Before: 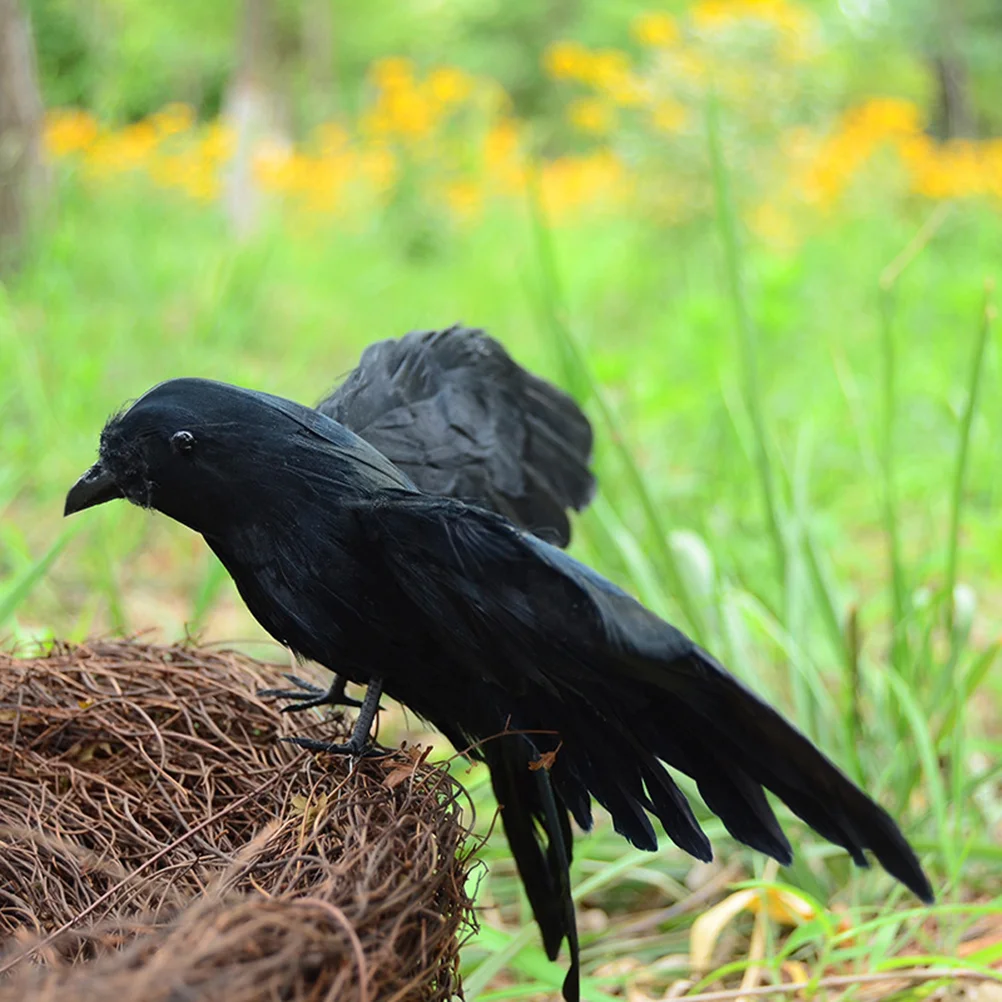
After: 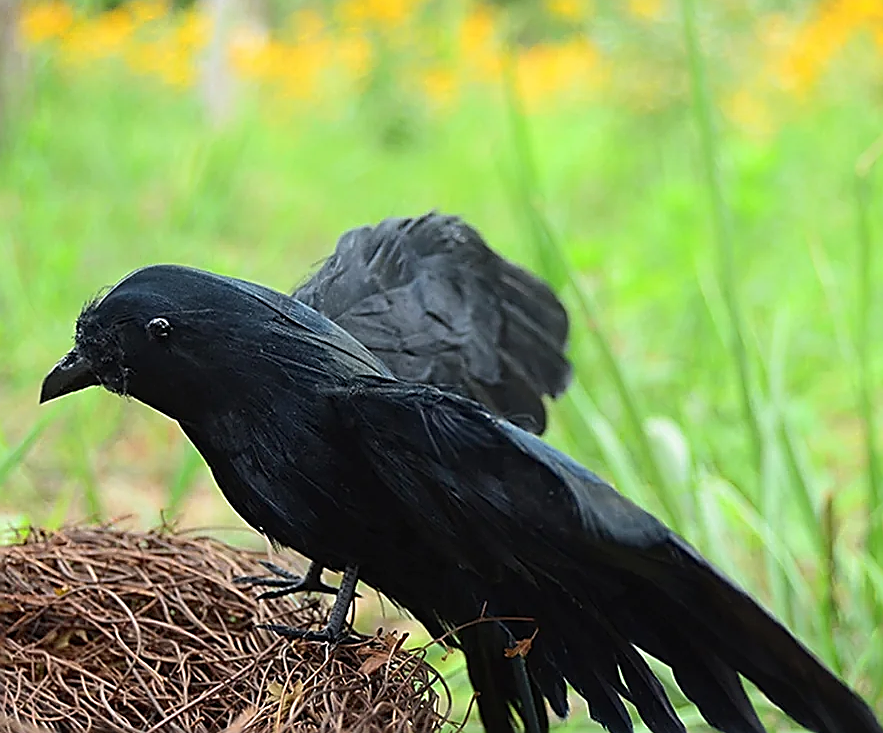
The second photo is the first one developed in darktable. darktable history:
sharpen: radius 1.672, amount 1.312
crop and rotate: left 2.459%, top 11.281%, right 9.403%, bottom 15.469%
contrast equalizer: octaves 7, y [[0.5, 0.5, 0.472, 0.5, 0.5, 0.5], [0.5 ×6], [0.5 ×6], [0 ×6], [0 ×6]], mix 0.27
